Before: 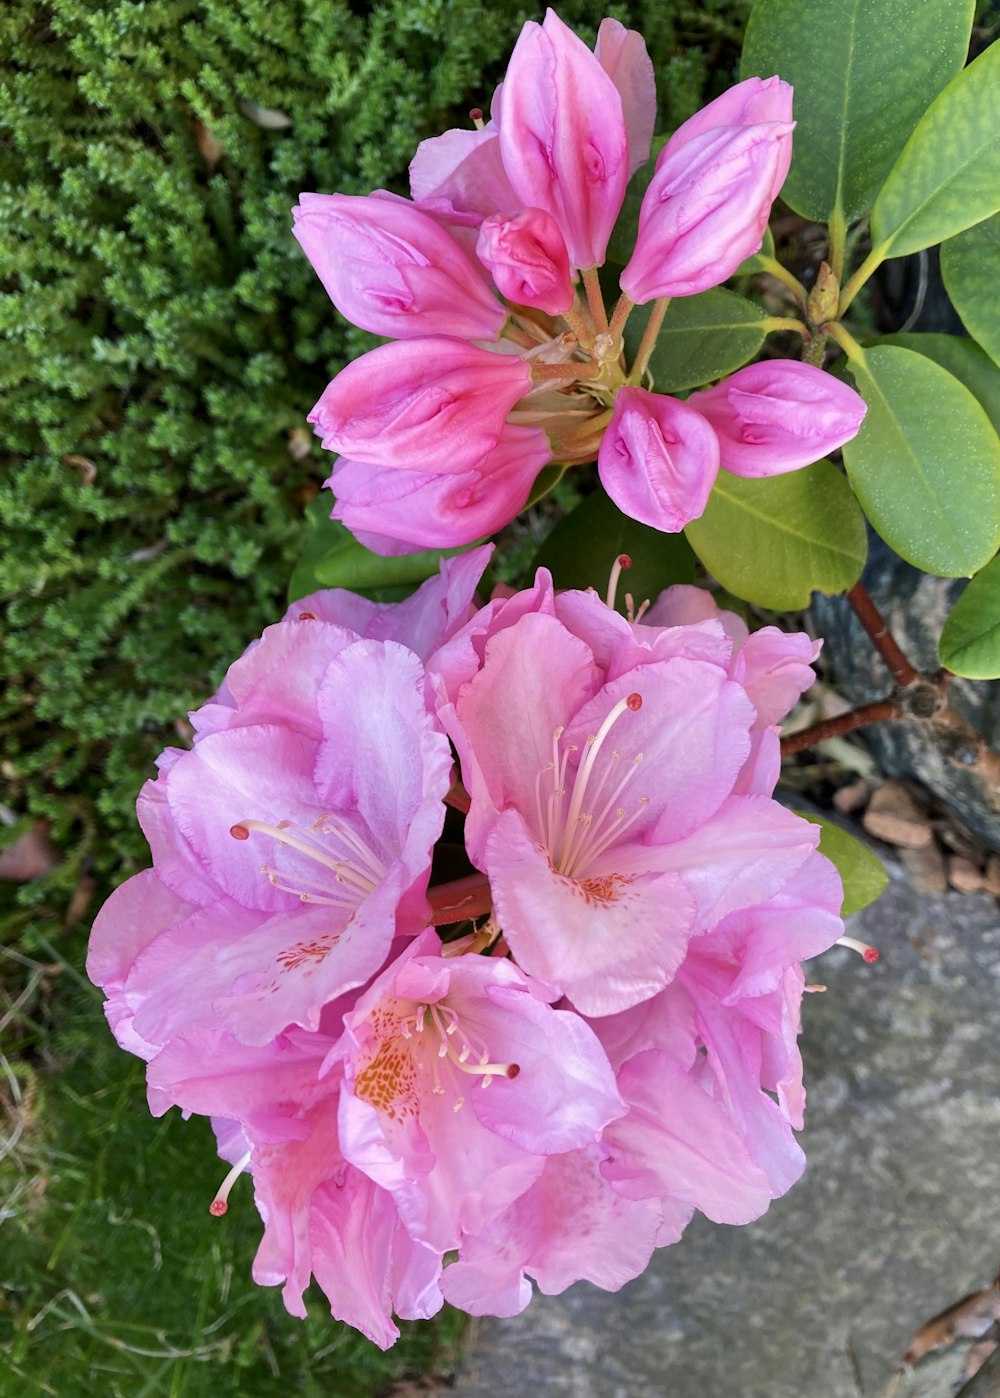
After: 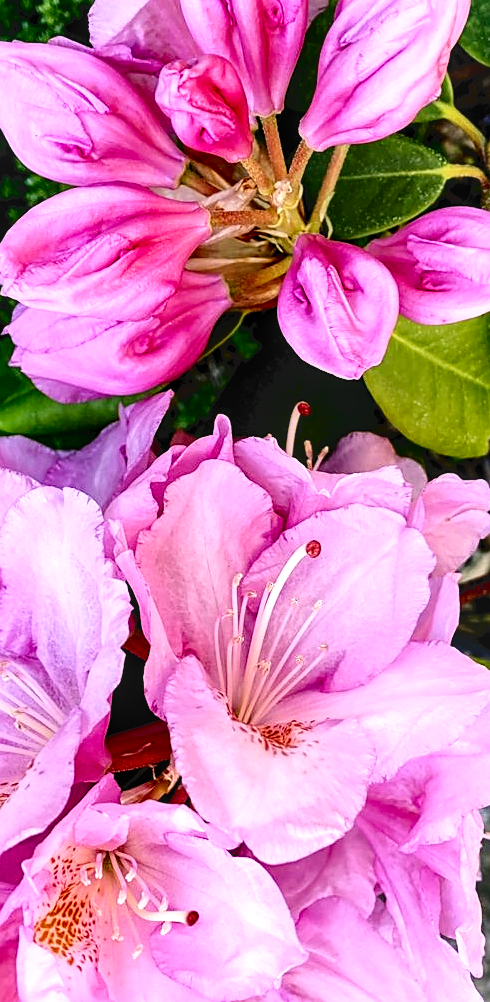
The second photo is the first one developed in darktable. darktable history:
sharpen: on, module defaults
crop: left 32.185%, top 10.95%, right 18.72%, bottom 17.325%
exposure: compensate highlight preservation false
tone equalizer: -8 EV -0.581 EV
local contrast: on, module defaults
filmic rgb: black relative exposure -5.52 EV, white relative exposure 2.51 EV, threshold 5.99 EV, target black luminance 0%, hardness 4.55, latitude 67.11%, contrast 1.447, shadows ↔ highlights balance -3.93%, add noise in highlights 0, preserve chrominance no, color science v3 (2019), use custom middle-gray values true, contrast in highlights soft, enable highlight reconstruction true
tone curve: curves: ch0 [(0, 0) (0.003, 0.047) (0.011, 0.047) (0.025, 0.049) (0.044, 0.051) (0.069, 0.055) (0.1, 0.066) (0.136, 0.089) (0.177, 0.12) (0.224, 0.155) (0.277, 0.205) (0.335, 0.281) (0.399, 0.37) (0.468, 0.47) (0.543, 0.574) (0.623, 0.687) (0.709, 0.801) (0.801, 0.89) (0.898, 0.963) (1, 1)], color space Lab, independent channels, preserve colors none
